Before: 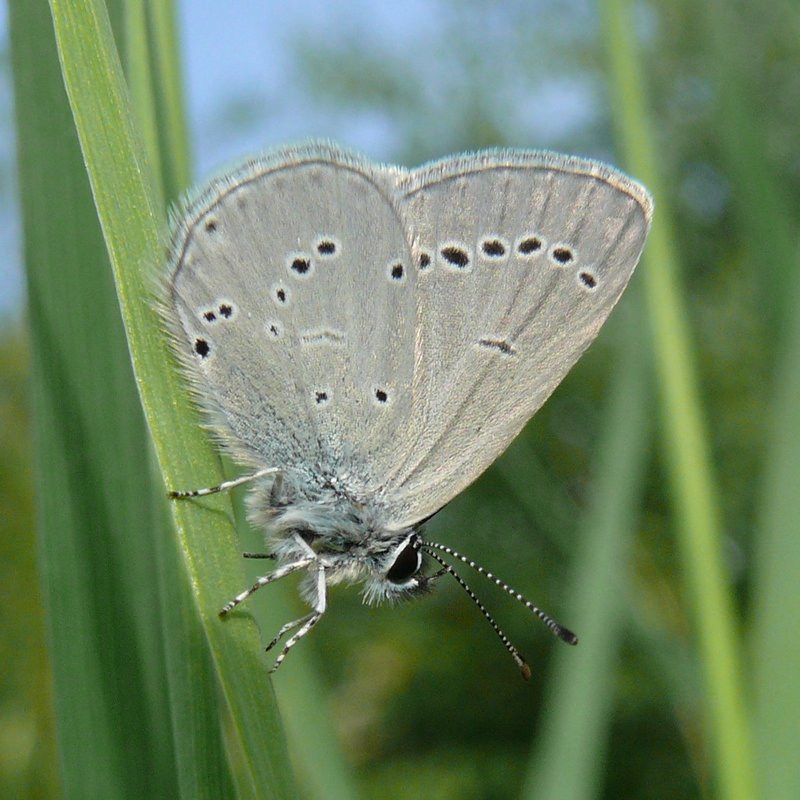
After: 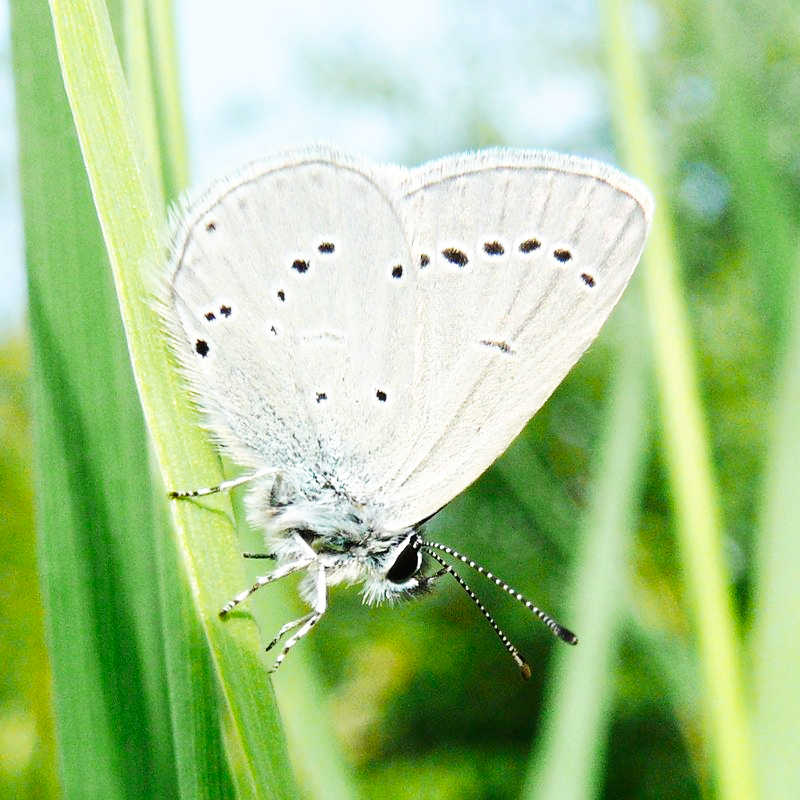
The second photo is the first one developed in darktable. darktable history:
exposure: exposure 0.258 EV, compensate highlight preservation false
base curve: curves: ch0 [(0, 0) (0.007, 0.004) (0.027, 0.03) (0.046, 0.07) (0.207, 0.54) (0.442, 0.872) (0.673, 0.972) (1, 1)], preserve colors none
